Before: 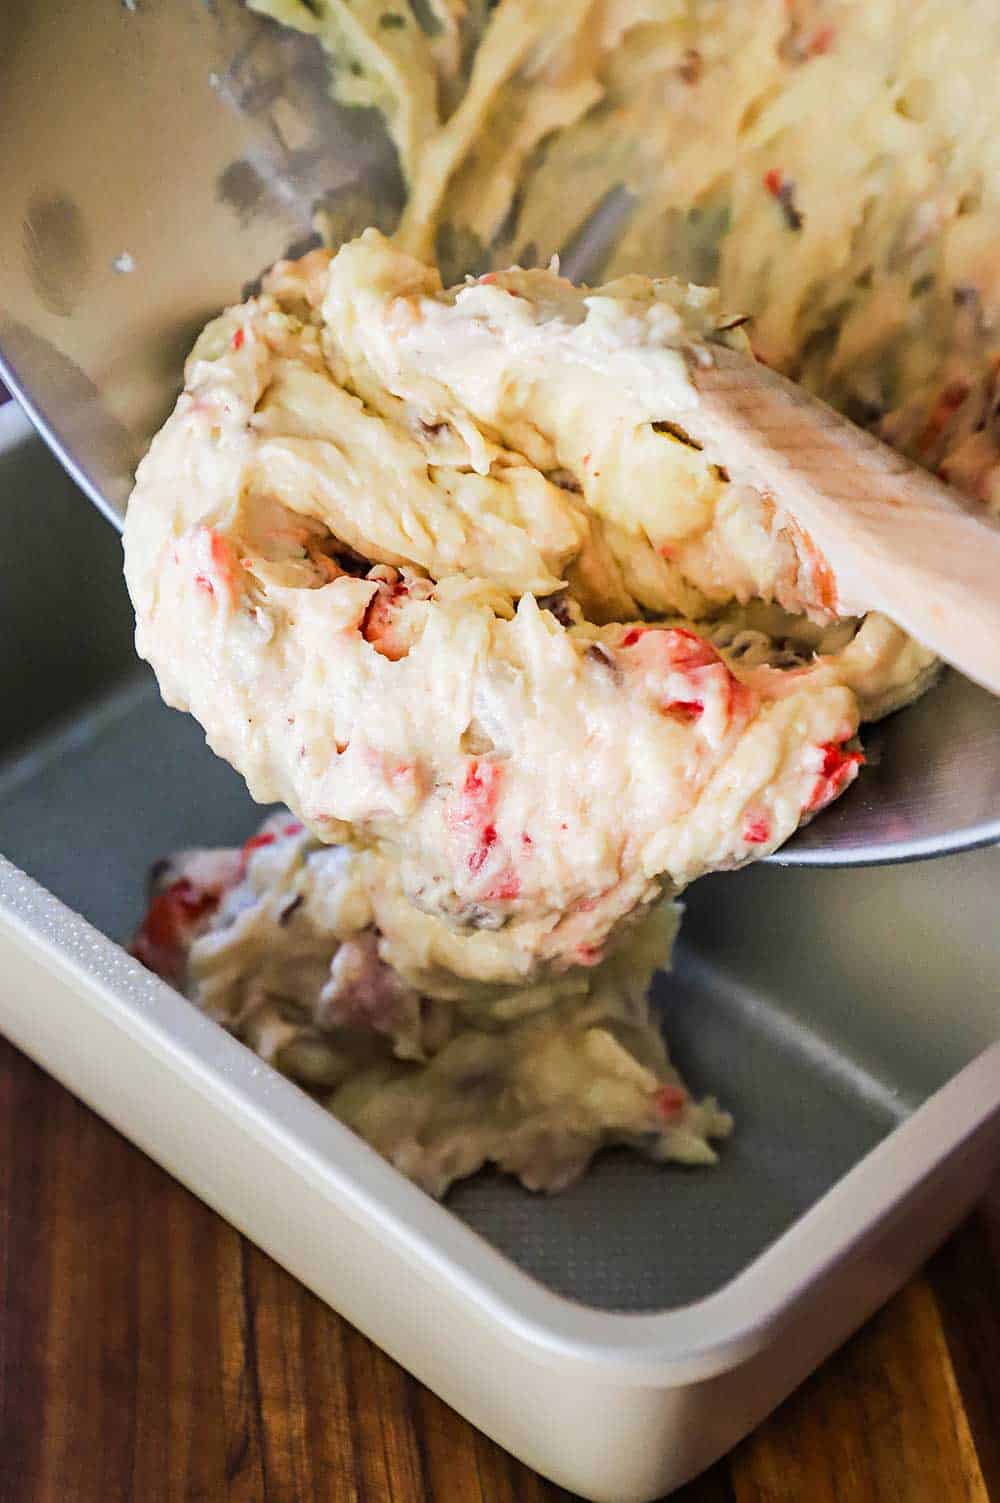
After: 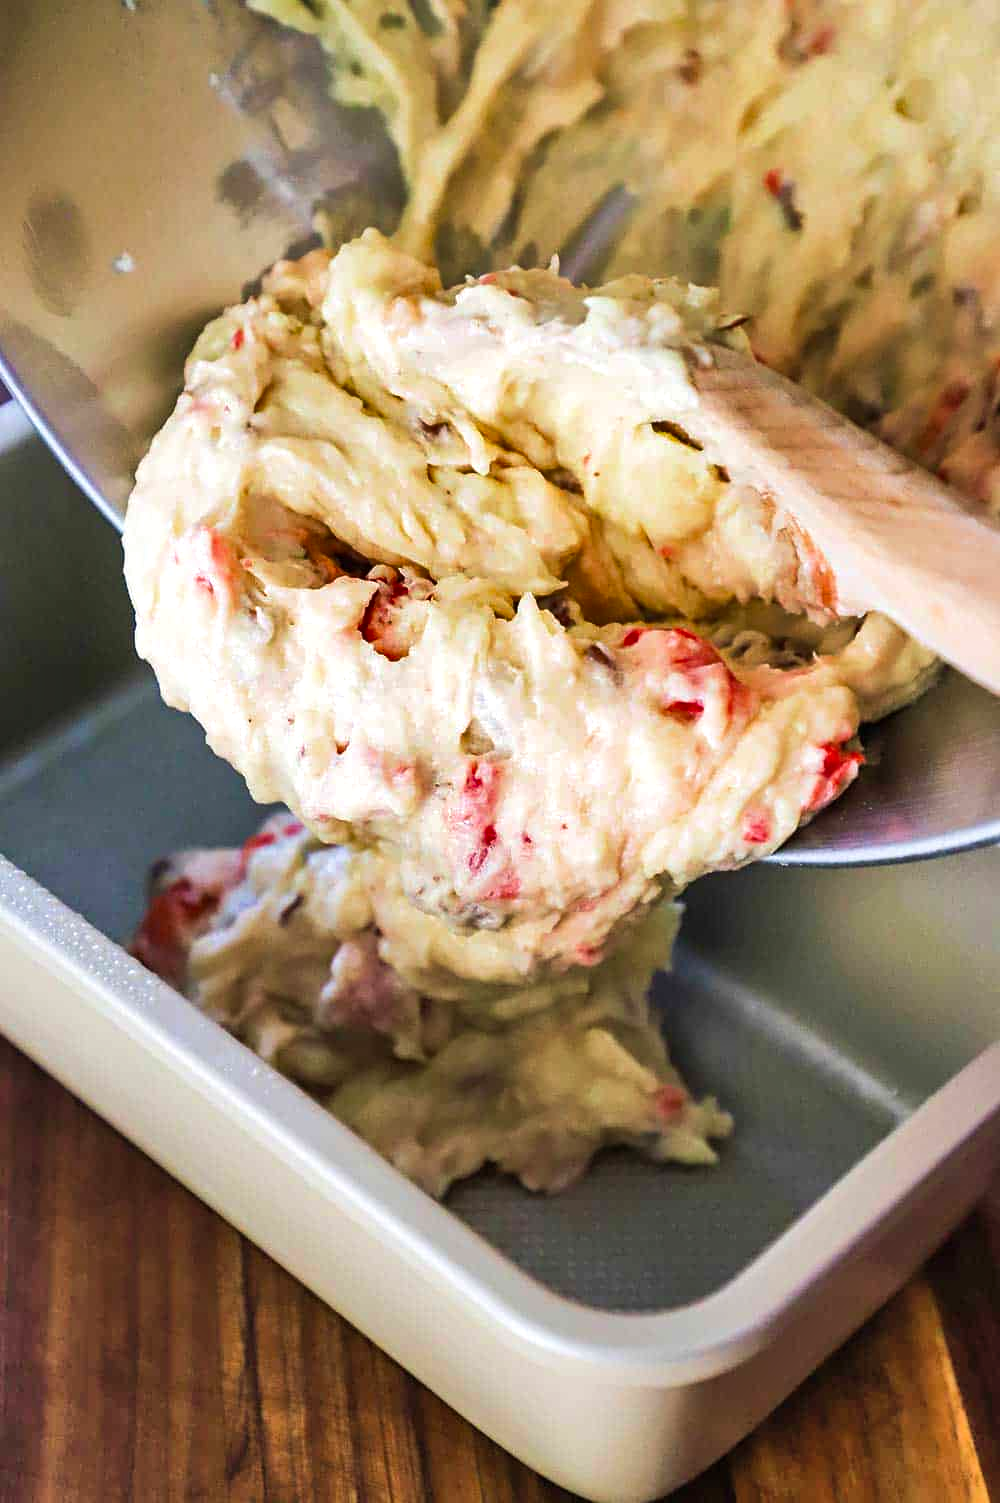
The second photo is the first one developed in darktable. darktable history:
exposure: black level correction 0, exposure 0.2 EV, compensate exposure bias true, compensate highlight preservation false
shadows and highlights: shadows 60, soften with gaussian
velvia: on, module defaults
